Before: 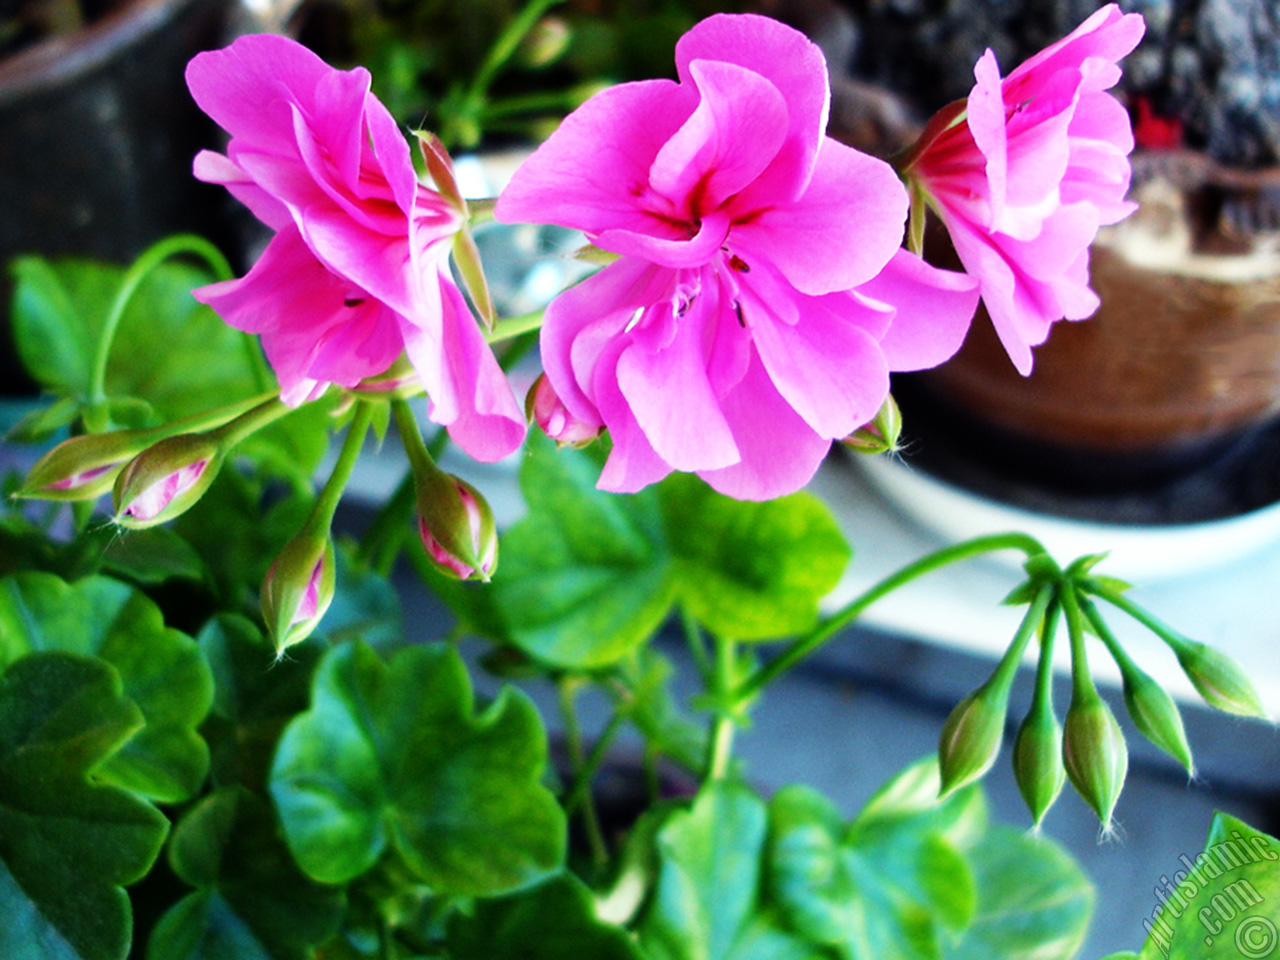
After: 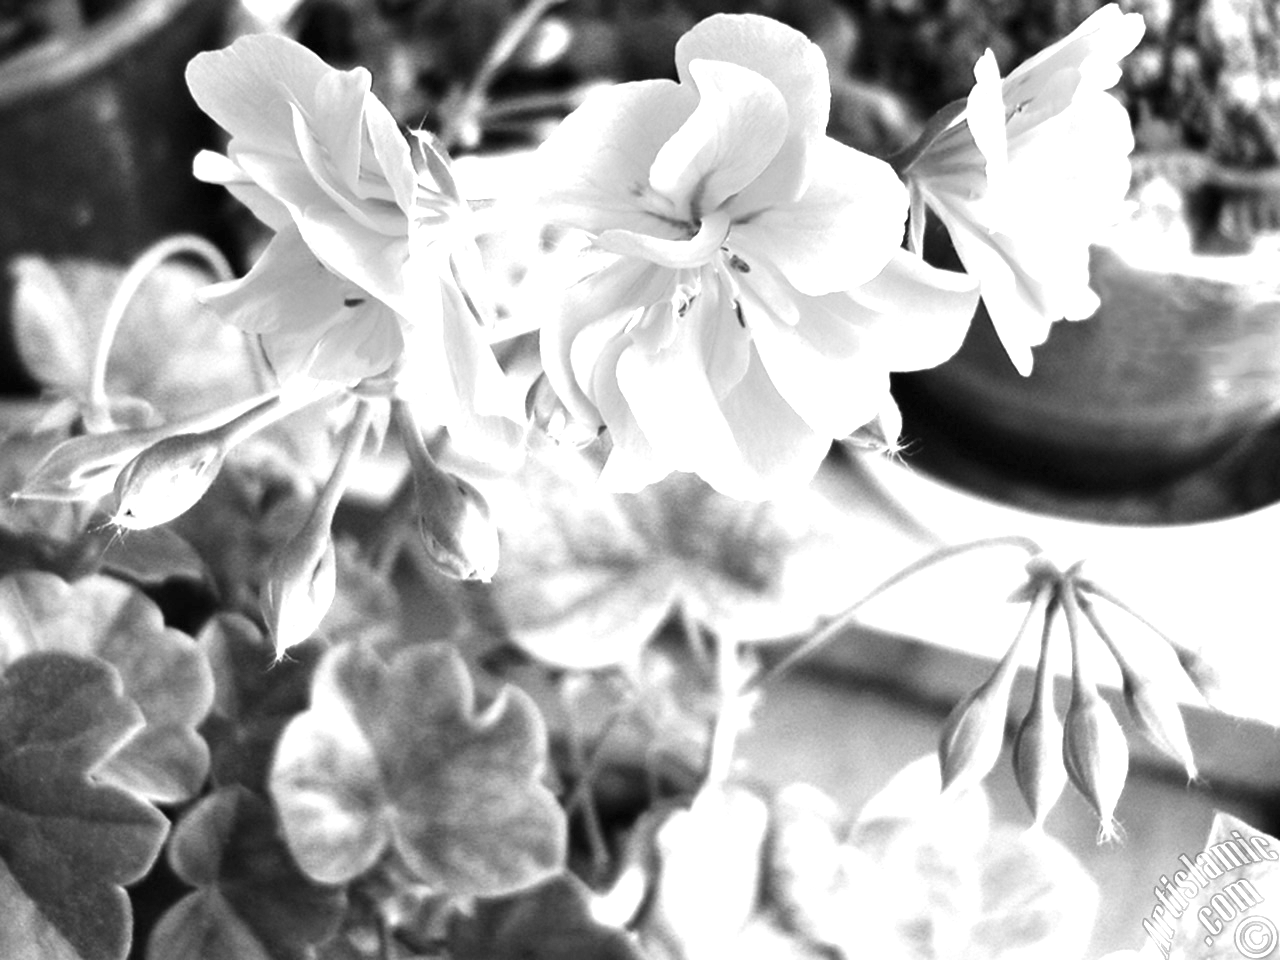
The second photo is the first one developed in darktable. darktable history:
exposure: black level correction 0, exposure 1.45 EV, compensate exposure bias true, compensate highlight preservation false
monochrome: size 3.1
